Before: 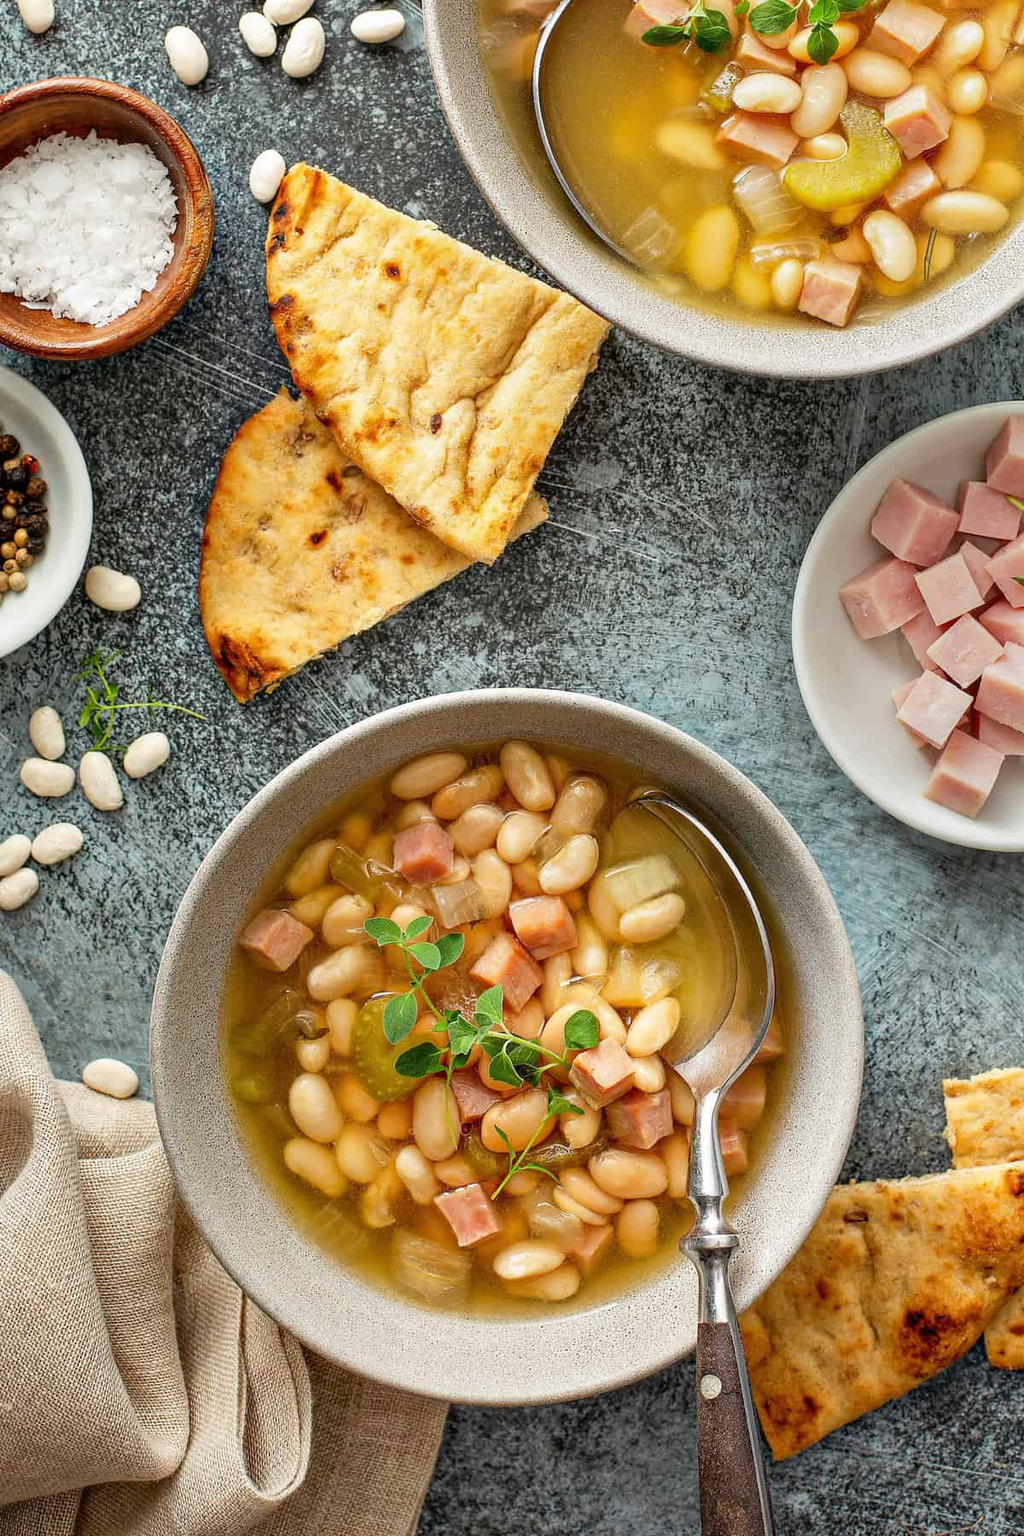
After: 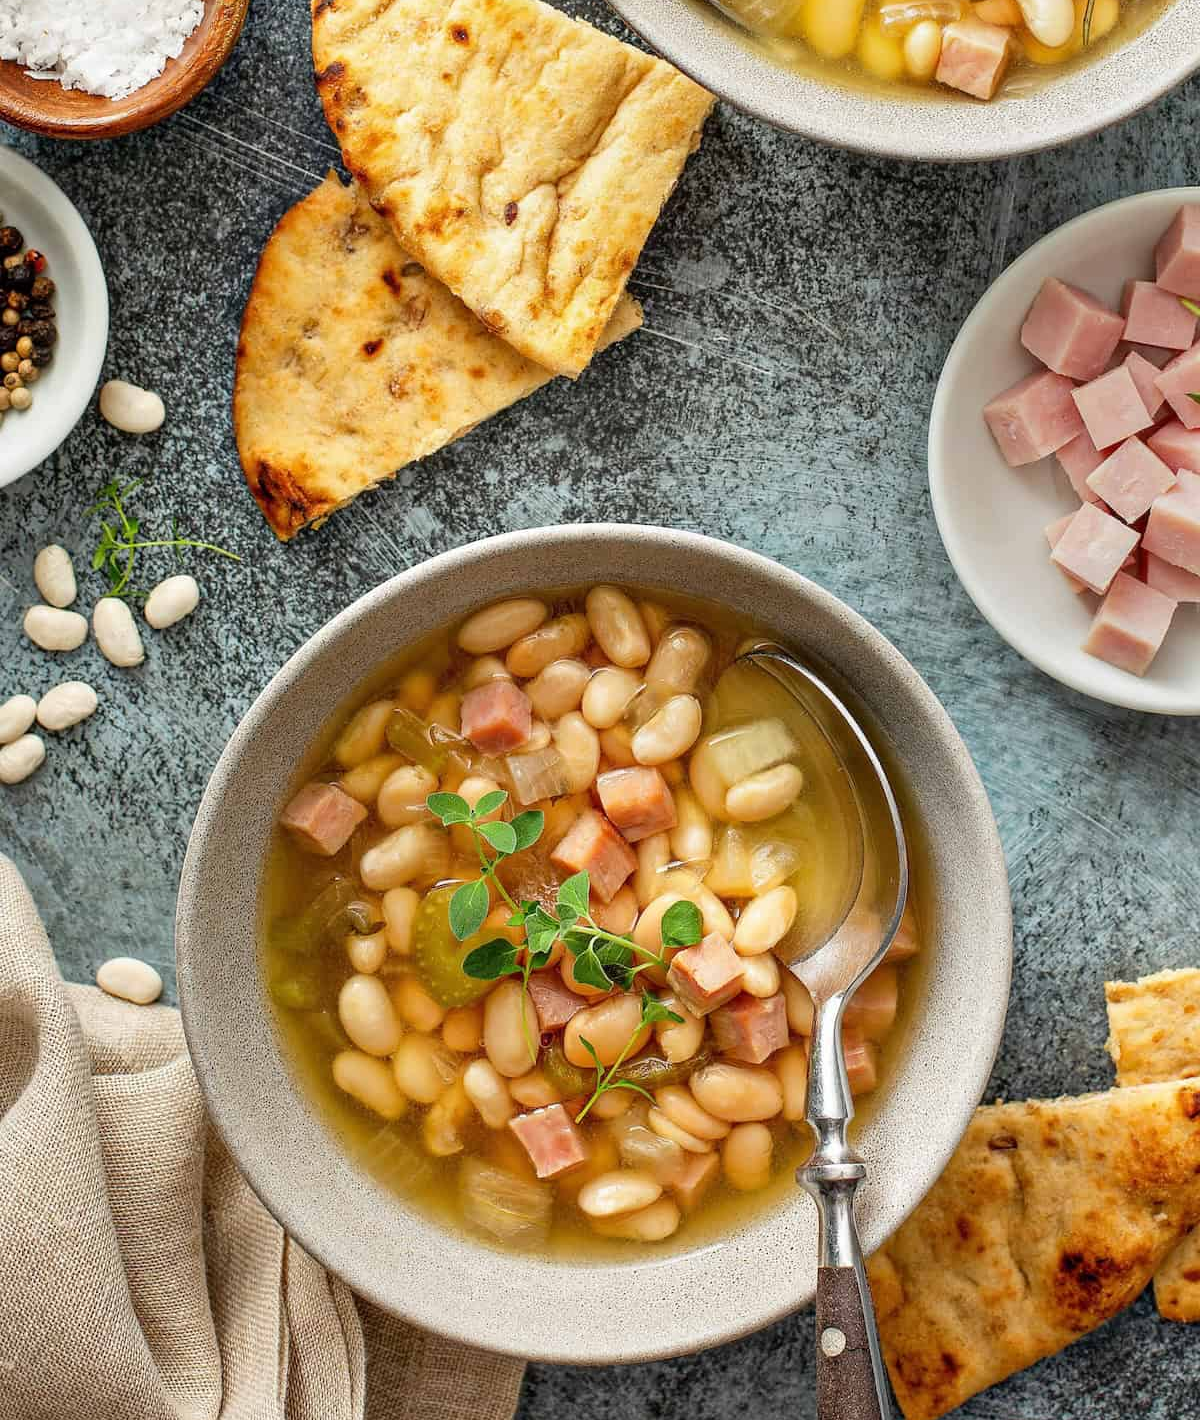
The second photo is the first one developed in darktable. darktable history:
crop and rotate: top 15.748%, bottom 5.357%
